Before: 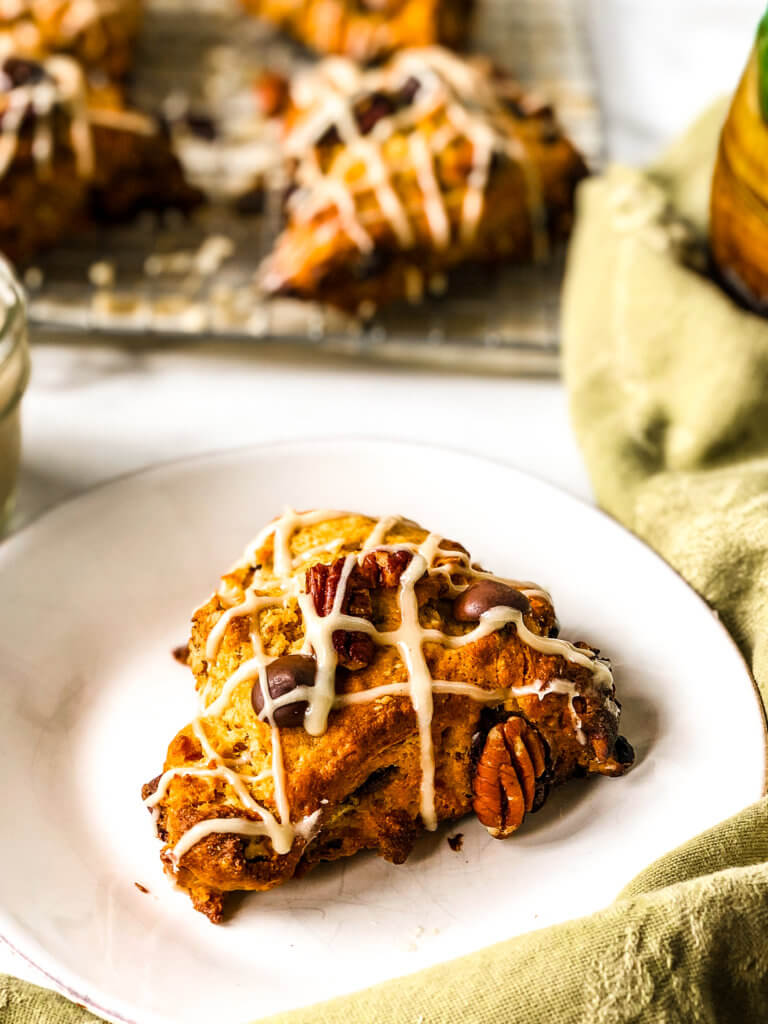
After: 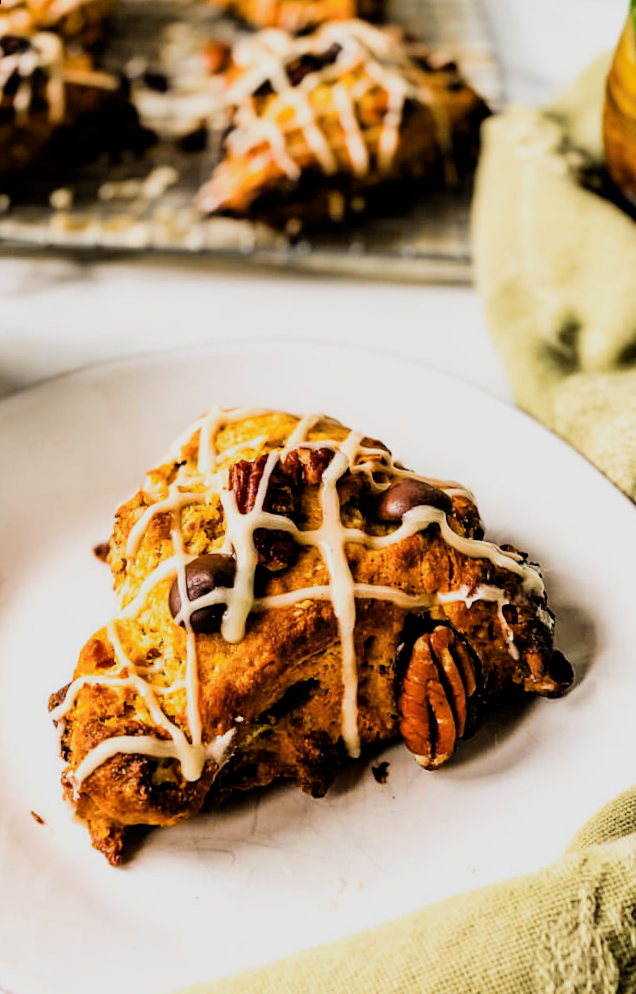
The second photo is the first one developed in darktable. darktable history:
rotate and perspective: rotation 0.72°, lens shift (vertical) -0.352, lens shift (horizontal) -0.051, crop left 0.152, crop right 0.859, crop top 0.019, crop bottom 0.964
filmic rgb: black relative exposure -5 EV, hardness 2.88, contrast 1.3, highlights saturation mix -30%
